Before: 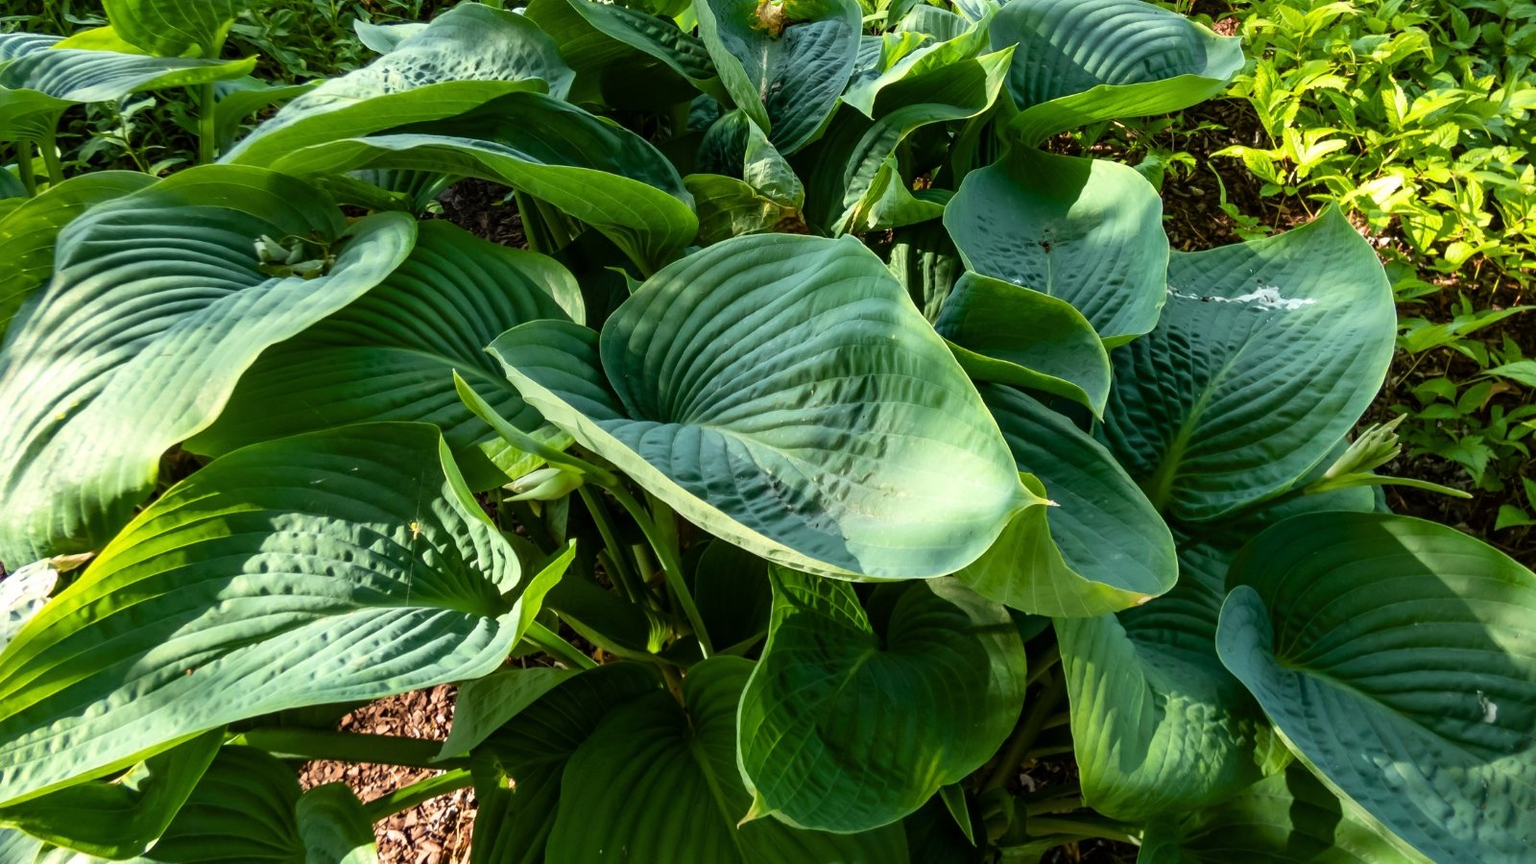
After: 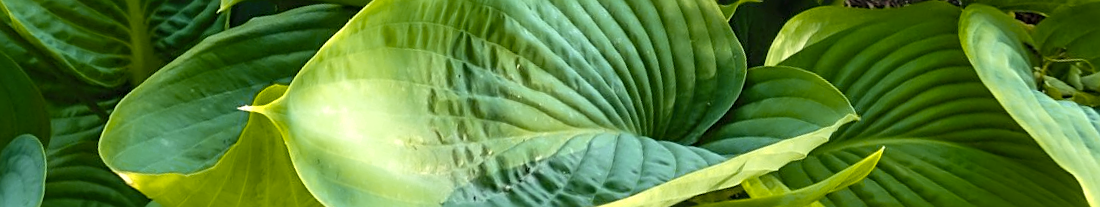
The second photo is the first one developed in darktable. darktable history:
exposure: exposure 0.496 EV, compensate highlight preservation false
crop and rotate: angle 16.12°, top 30.835%, bottom 35.653%
sharpen: on, module defaults
contrast brightness saturation: brightness 0.13
color zones: curves: ch0 [(0.099, 0.624) (0.257, 0.596) (0.384, 0.376) (0.529, 0.492) (0.697, 0.564) (0.768, 0.532) (0.908, 0.644)]; ch1 [(0.112, 0.564) (0.254, 0.612) (0.432, 0.676) (0.592, 0.456) (0.743, 0.684) (0.888, 0.536)]; ch2 [(0.25, 0.5) (0.469, 0.36) (0.75, 0.5)]
